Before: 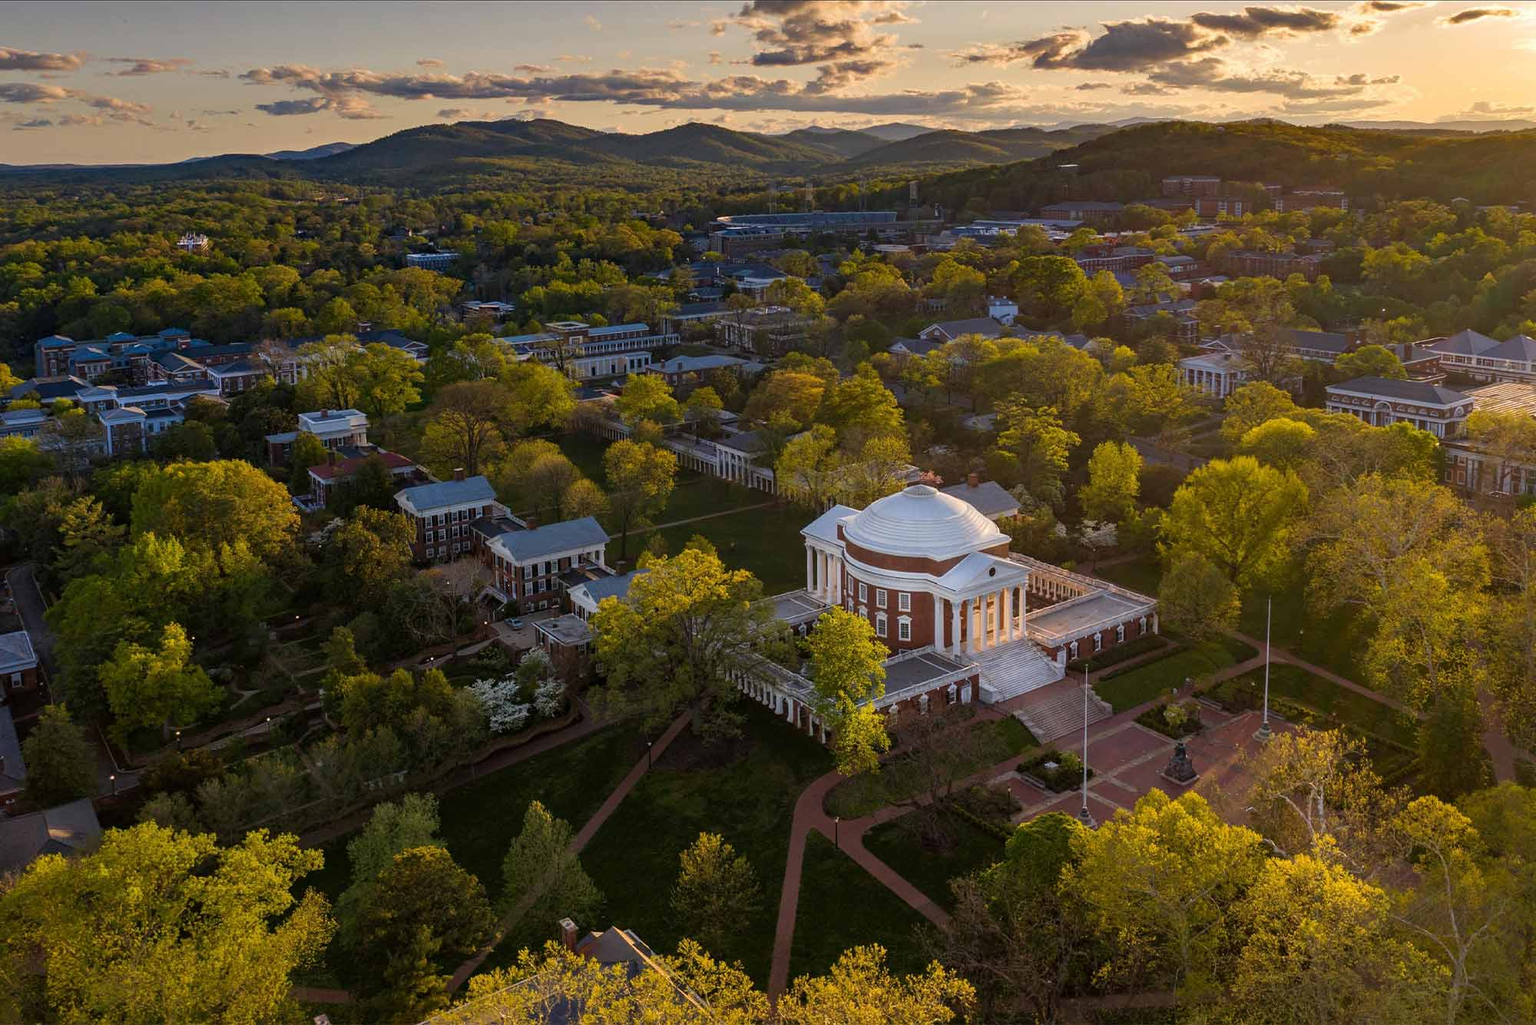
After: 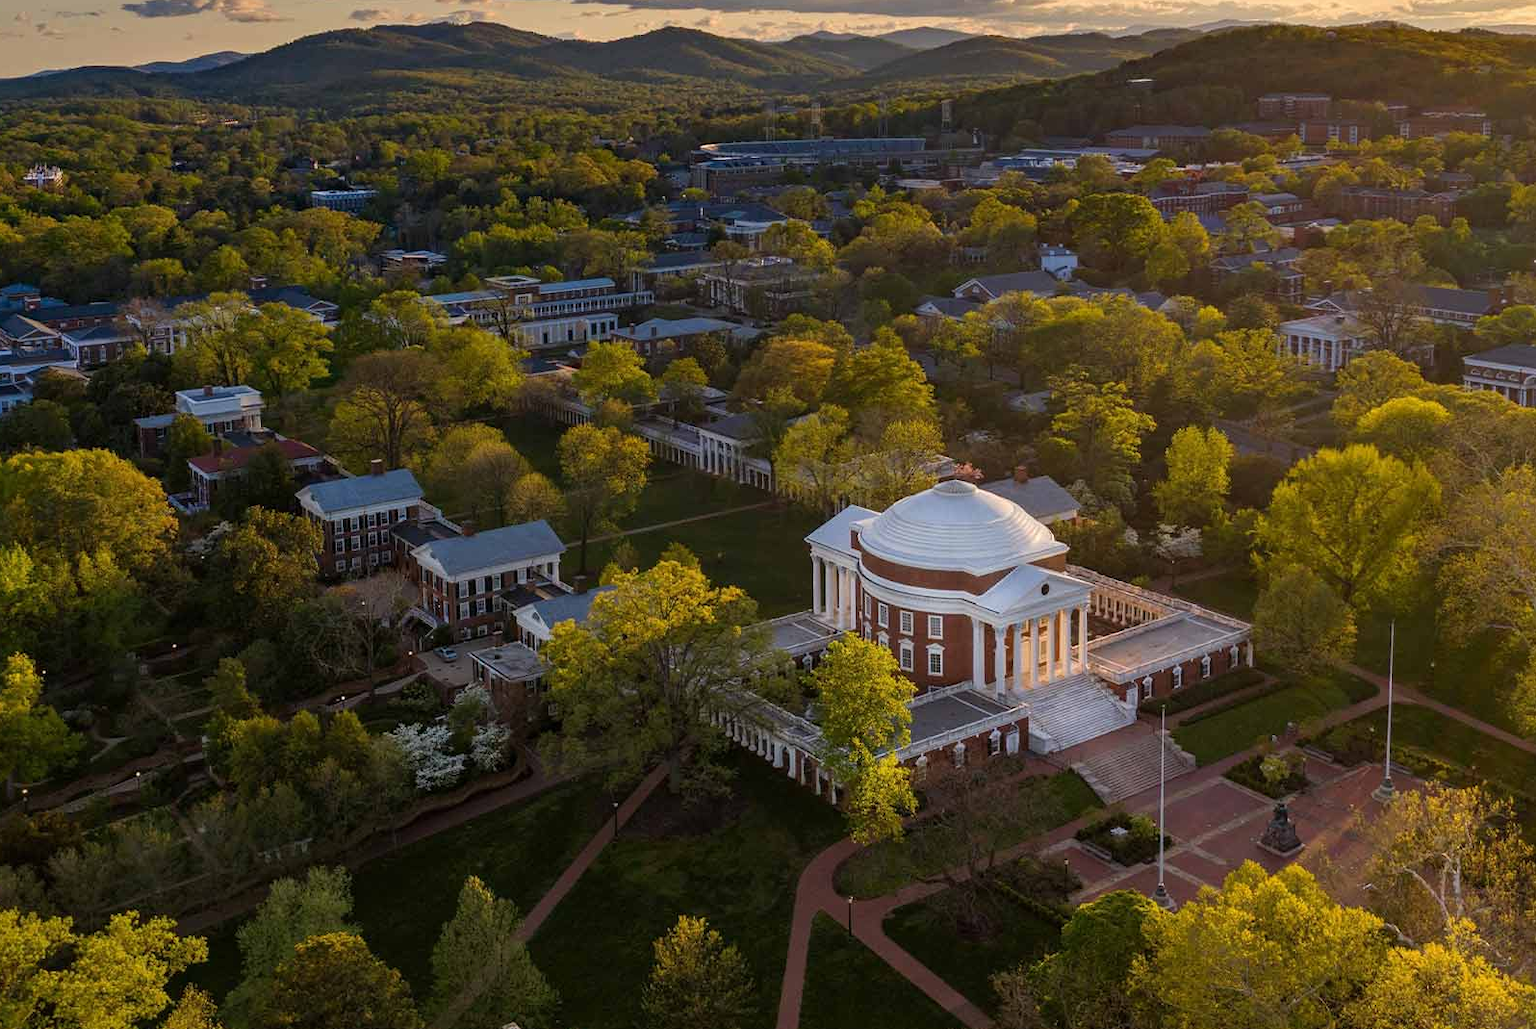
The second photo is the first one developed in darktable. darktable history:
crop and rotate: left 10.304%, top 9.919%, right 9.849%, bottom 9.833%
